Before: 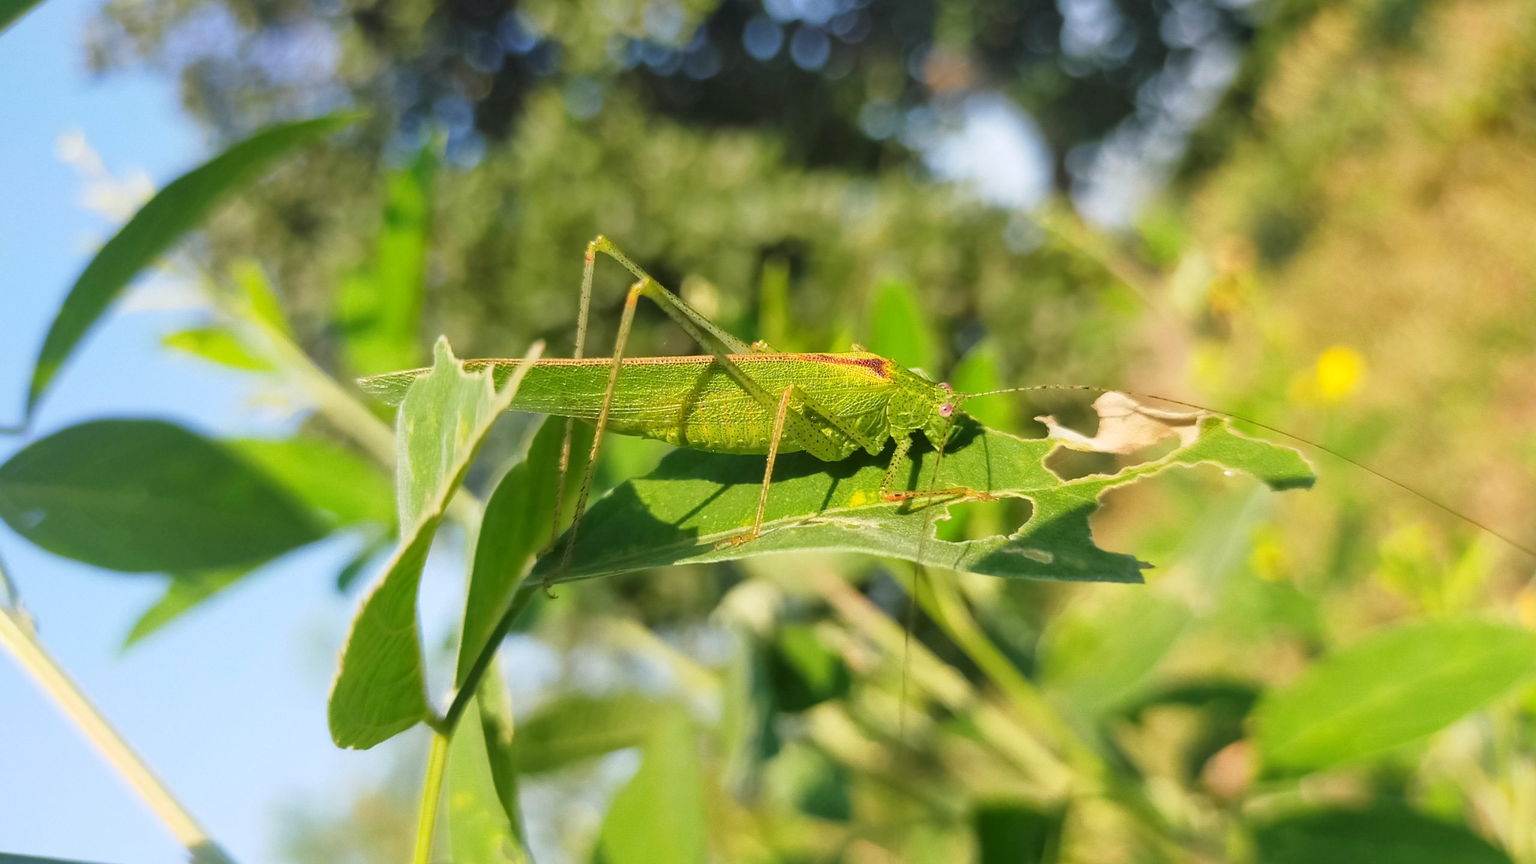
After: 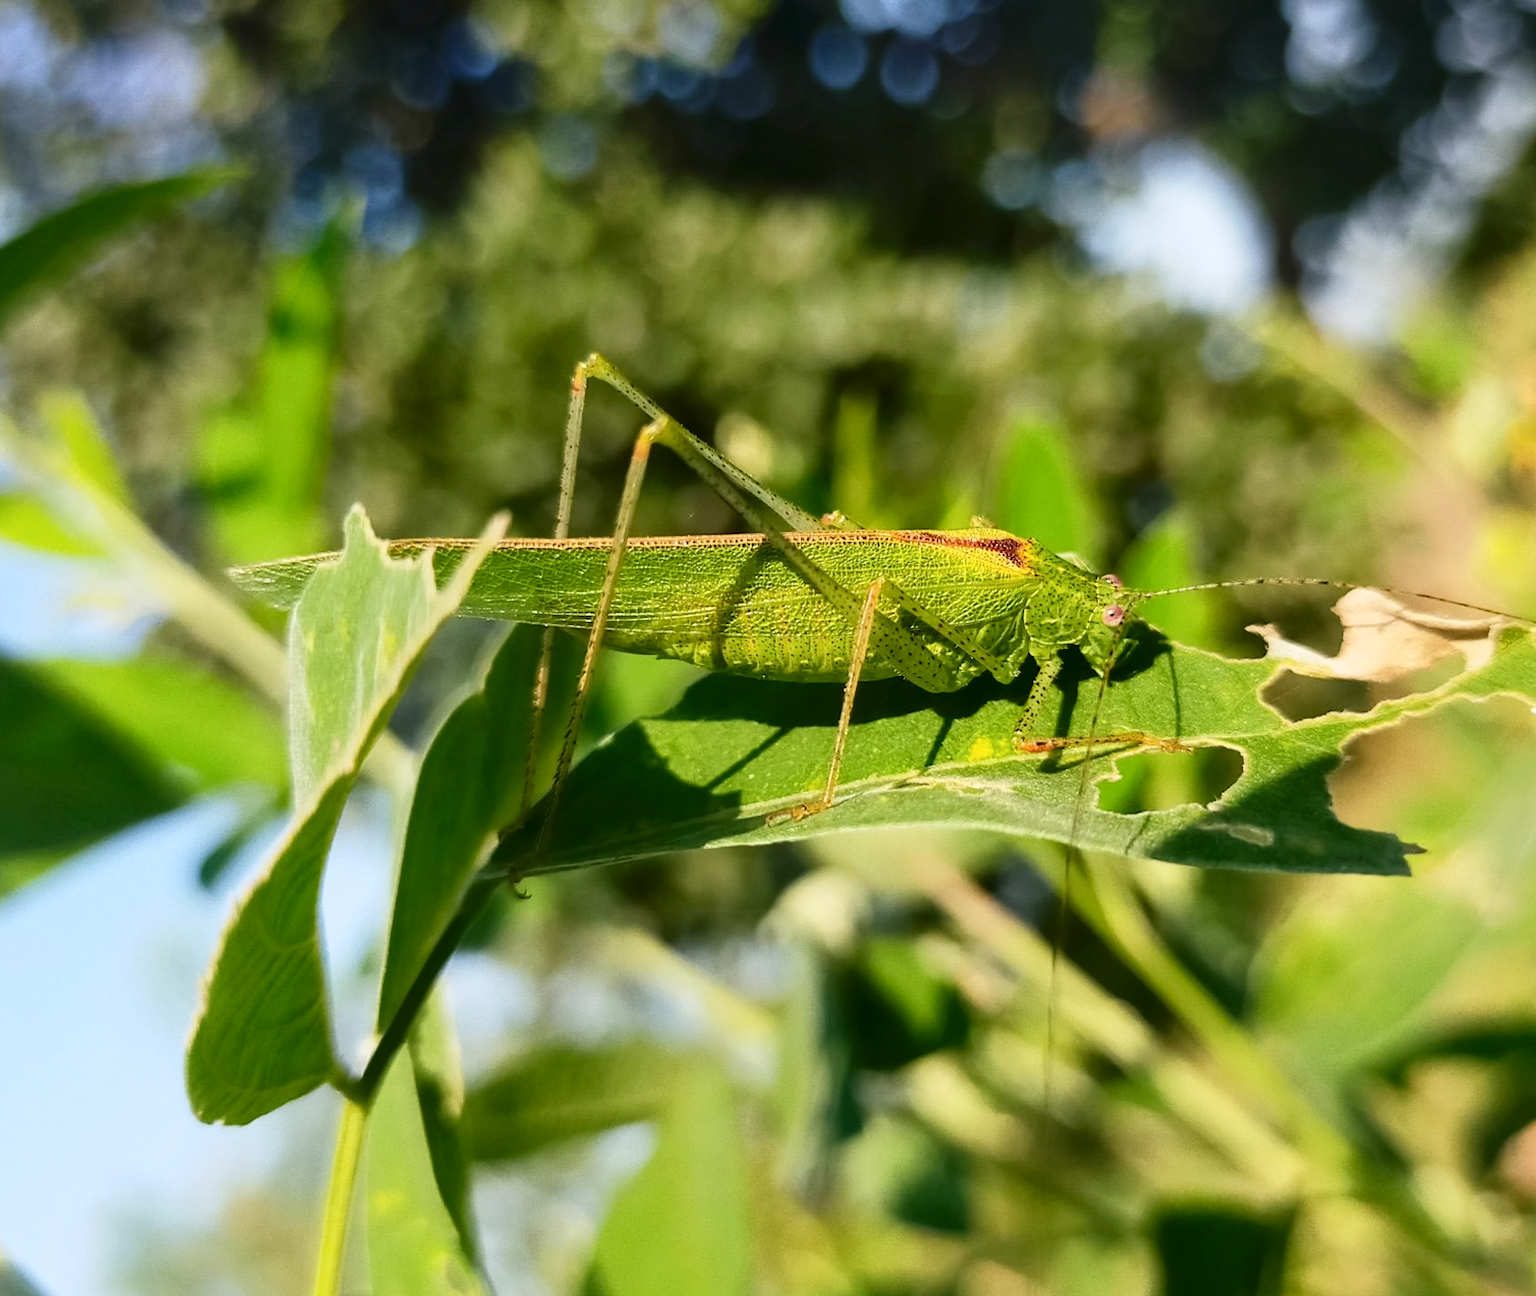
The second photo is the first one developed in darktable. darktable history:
tone curve: curves: ch0 [(0, 0) (0.003, 0) (0.011, 0) (0.025, 0) (0.044, 0.006) (0.069, 0.024) (0.1, 0.038) (0.136, 0.052) (0.177, 0.08) (0.224, 0.112) (0.277, 0.145) (0.335, 0.206) (0.399, 0.284) (0.468, 0.372) (0.543, 0.477) (0.623, 0.593) (0.709, 0.717) (0.801, 0.815) (0.898, 0.92) (1, 1)], color space Lab, independent channels, preserve colors none
crop and rotate: left 13.333%, right 20.03%
